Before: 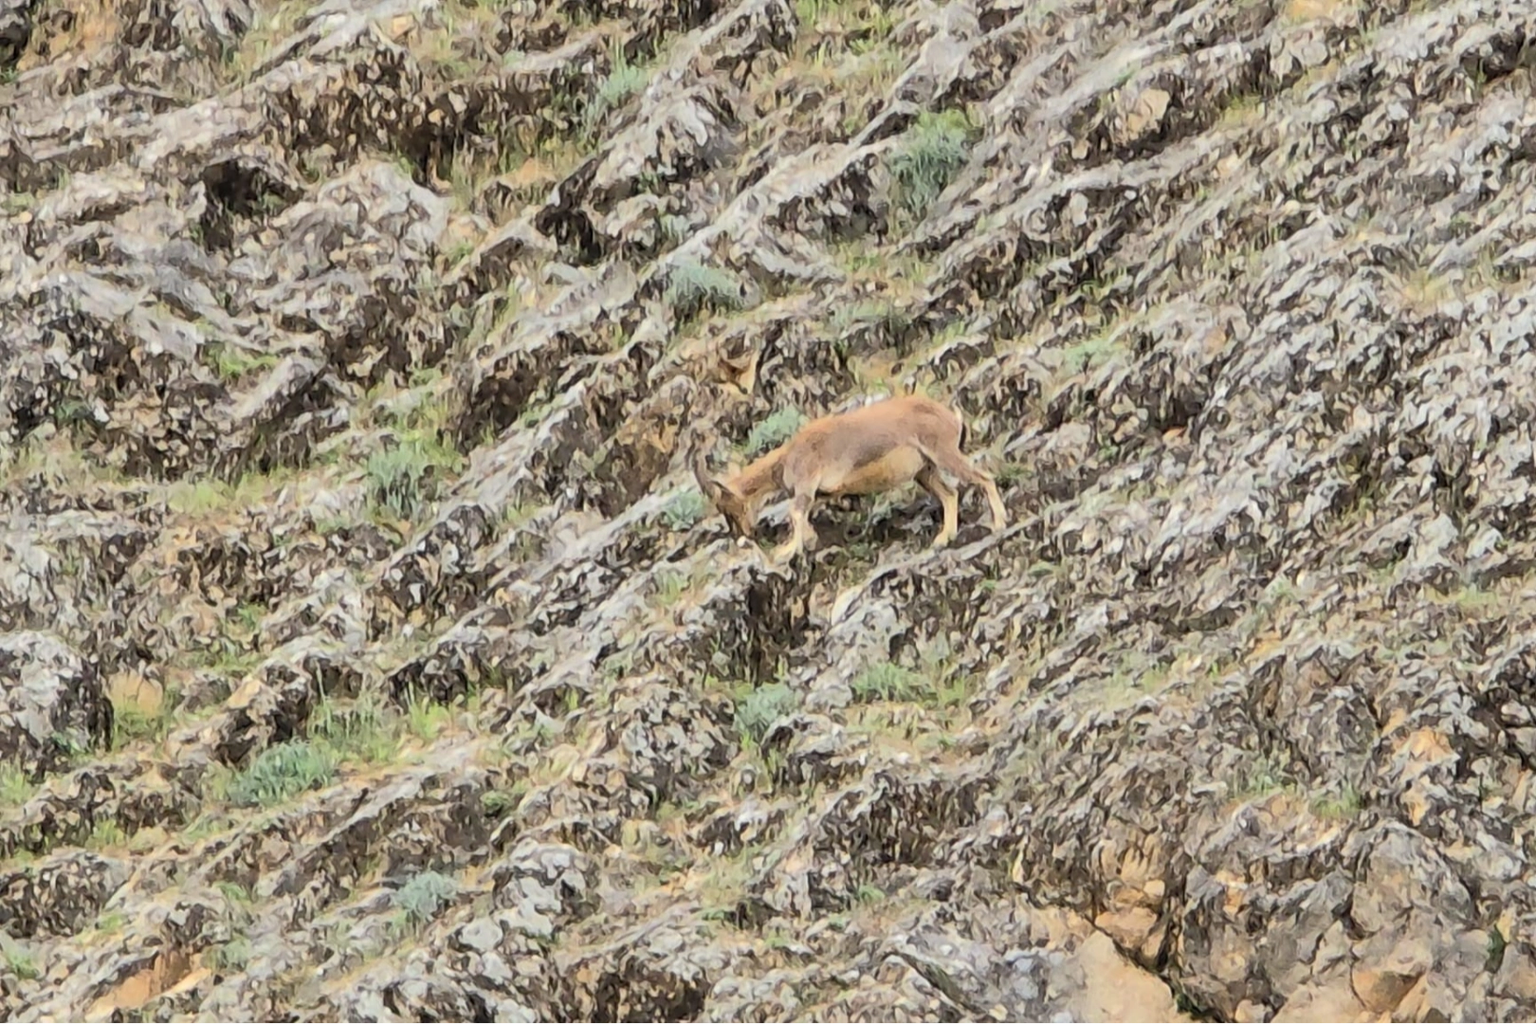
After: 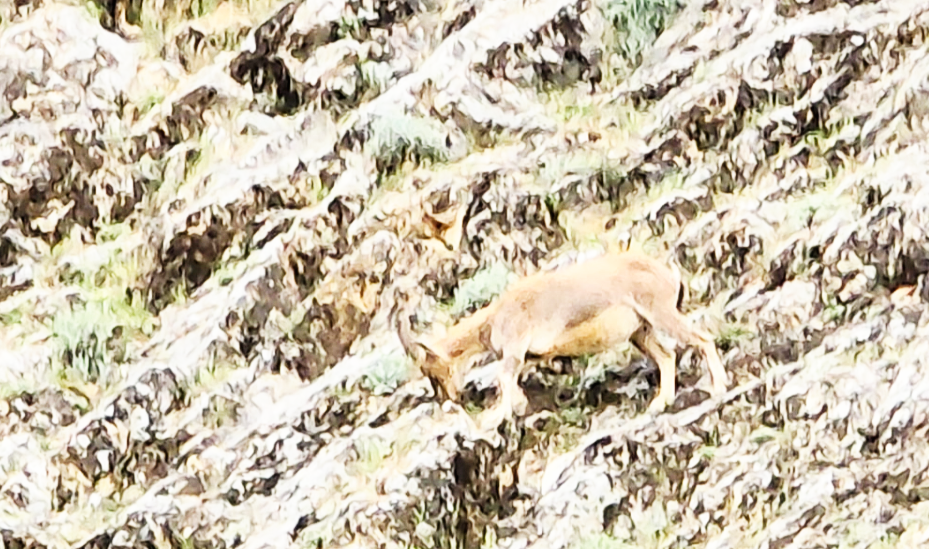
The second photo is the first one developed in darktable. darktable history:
color correction: highlights b* -0.019
crop: left 20.732%, top 15.313%, right 21.897%, bottom 33.768%
base curve: curves: ch0 [(0, 0) (0.007, 0.004) (0.027, 0.03) (0.046, 0.07) (0.207, 0.54) (0.442, 0.872) (0.673, 0.972) (1, 1)], preserve colors none
